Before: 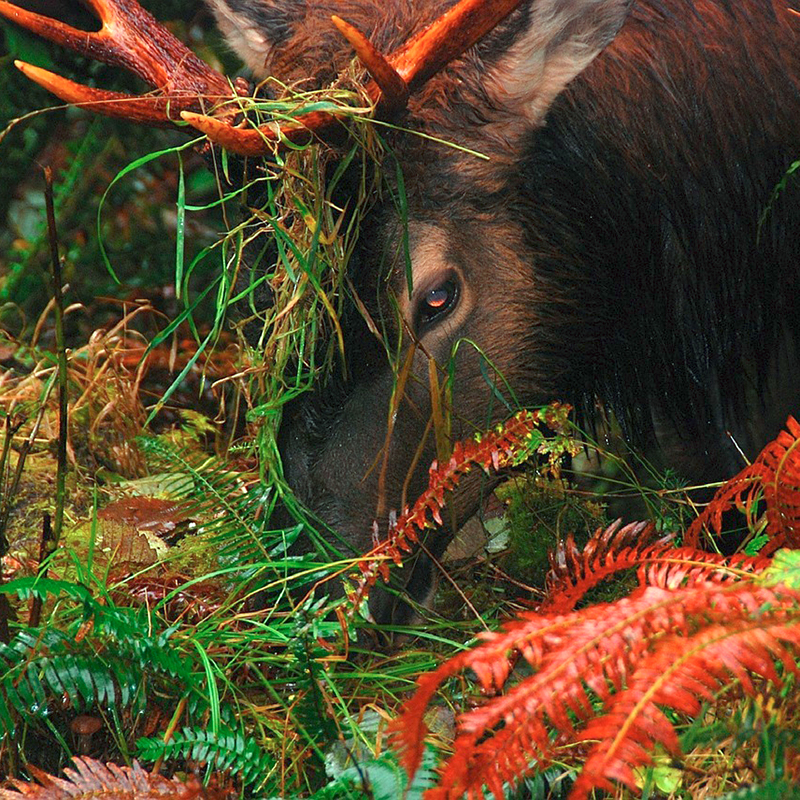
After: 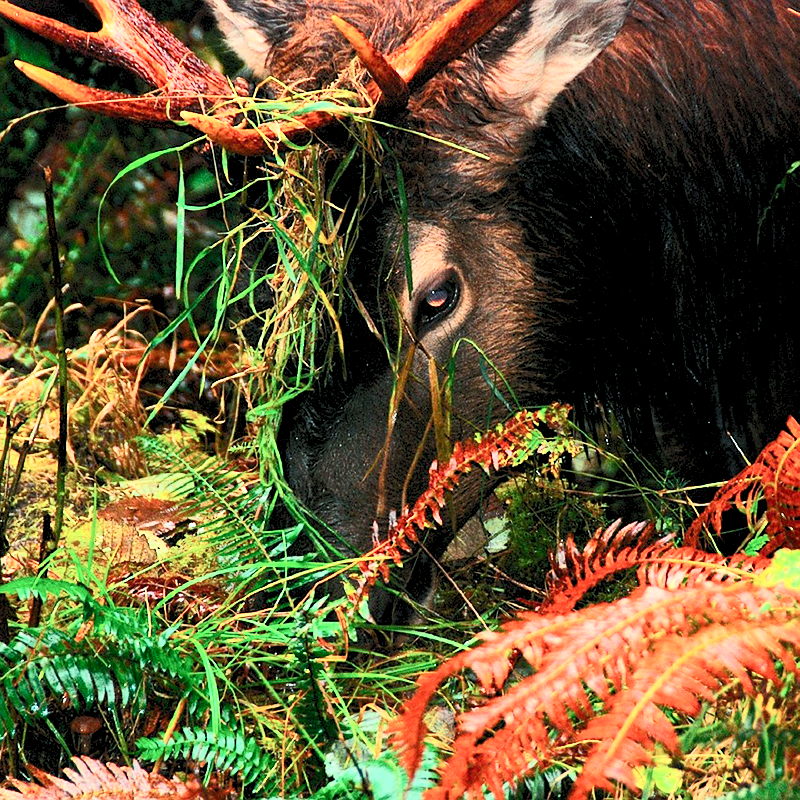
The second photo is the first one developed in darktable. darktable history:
contrast brightness saturation: contrast 0.62, brightness 0.34, saturation 0.14
rgb levels: preserve colors sum RGB, levels [[0.038, 0.433, 0.934], [0, 0.5, 1], [0, 0.5, 1]]
